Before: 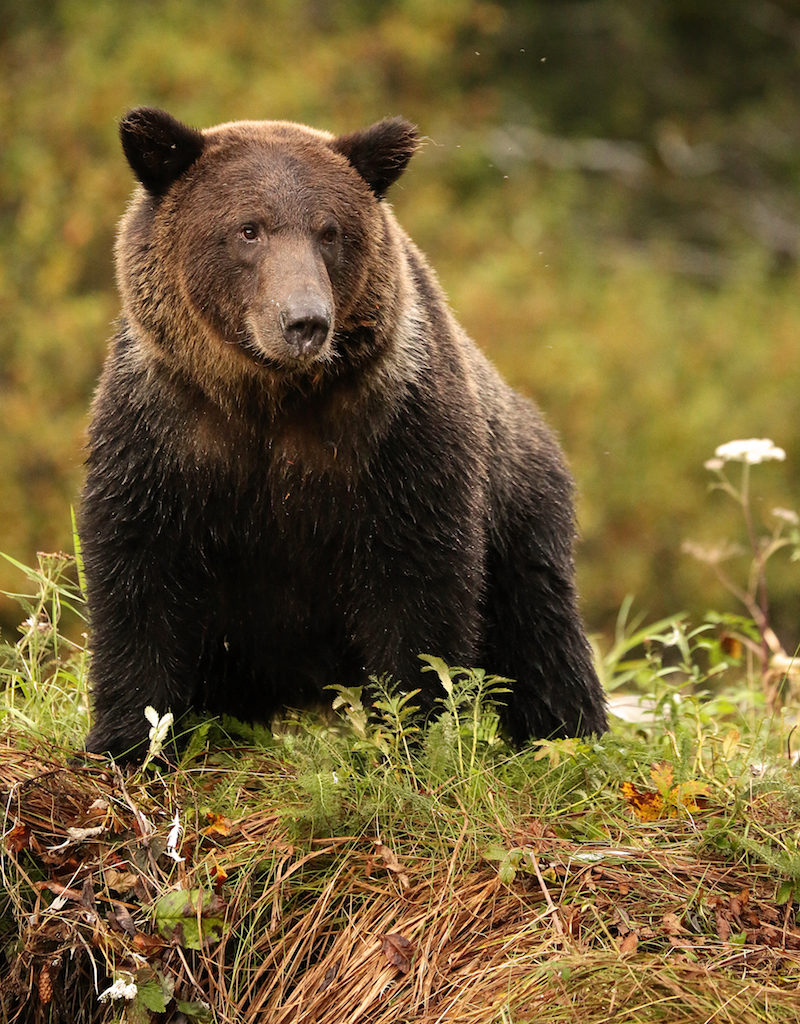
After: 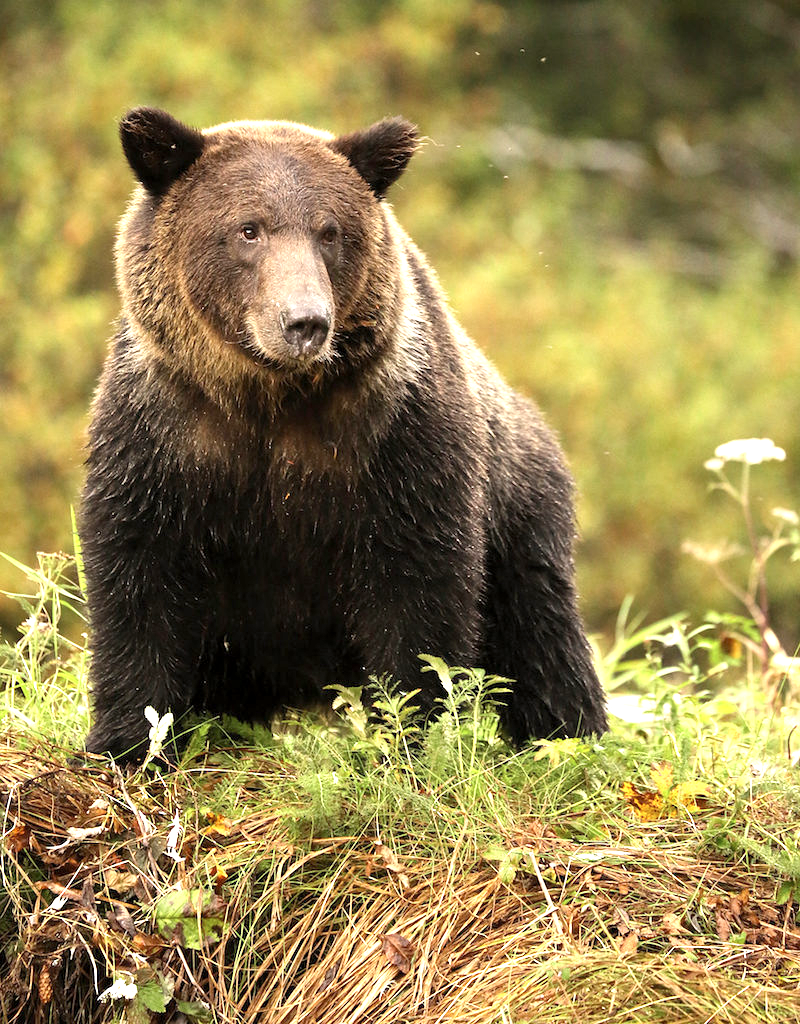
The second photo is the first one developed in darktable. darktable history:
color zones: curves: ch1 [(0.113, 0.438) (0.75, 0.5)]; ch2 [(0.12, 0.526) (0.75, 0.5)]
exposure: black level correction 0.001, exposure 1.05 EV, compensate exposure bias true, compensate highlight preservation false
